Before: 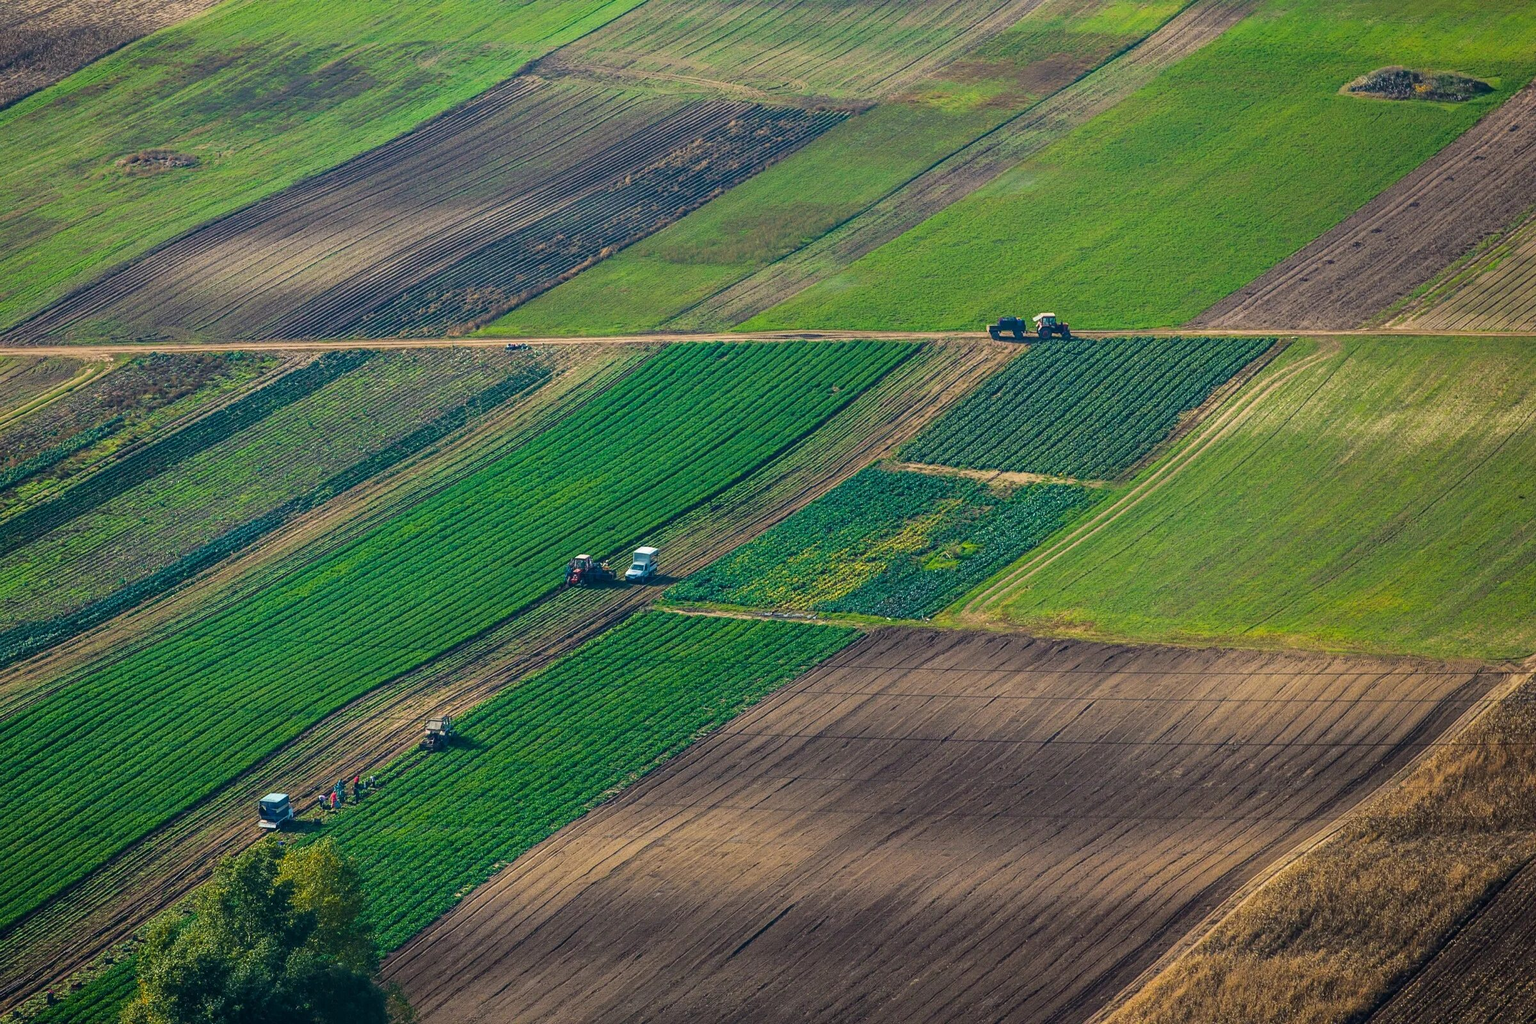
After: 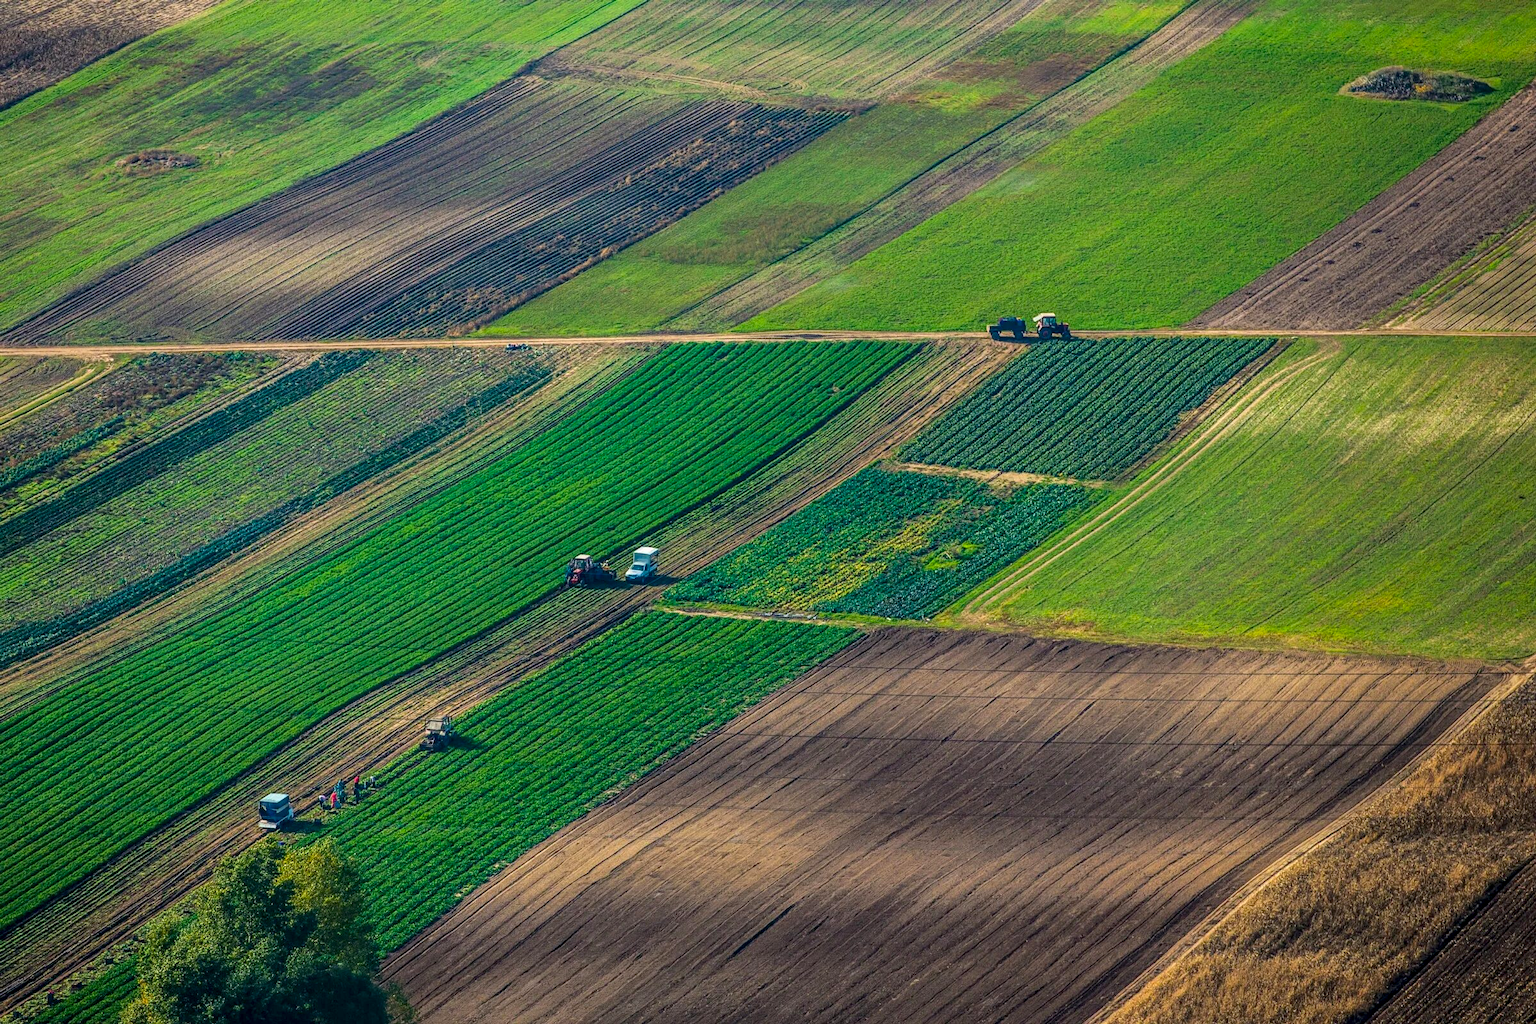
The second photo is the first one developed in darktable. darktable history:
contrast brightness saturation: saturation 0.185
local contrast: detail 130%
